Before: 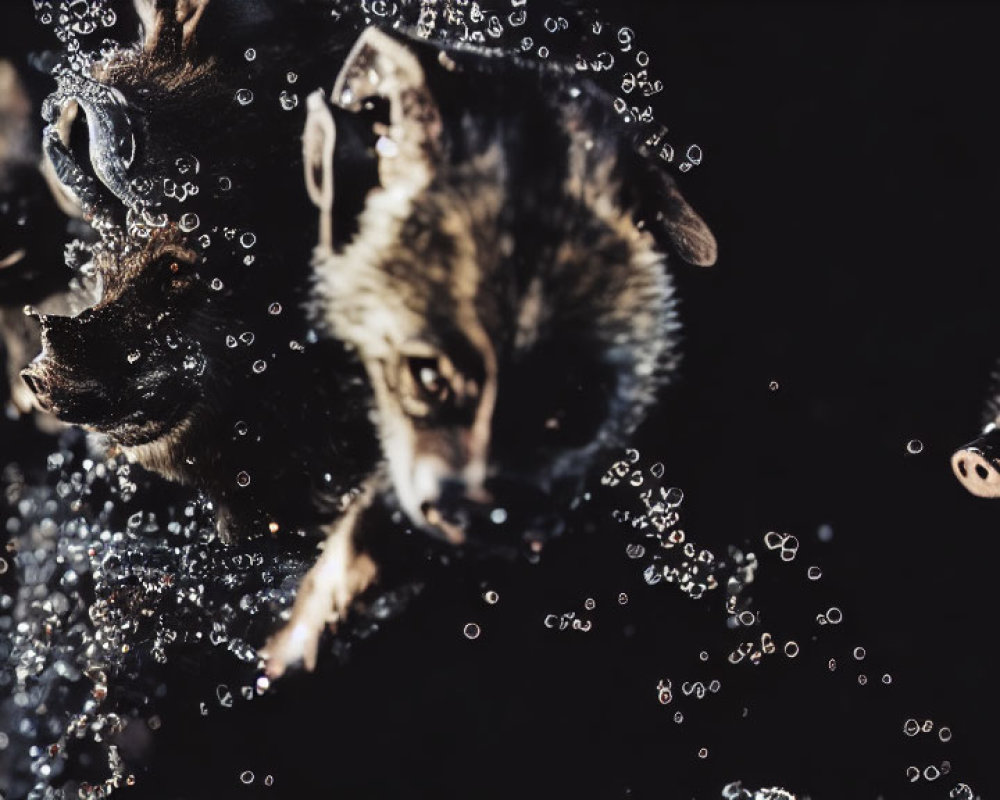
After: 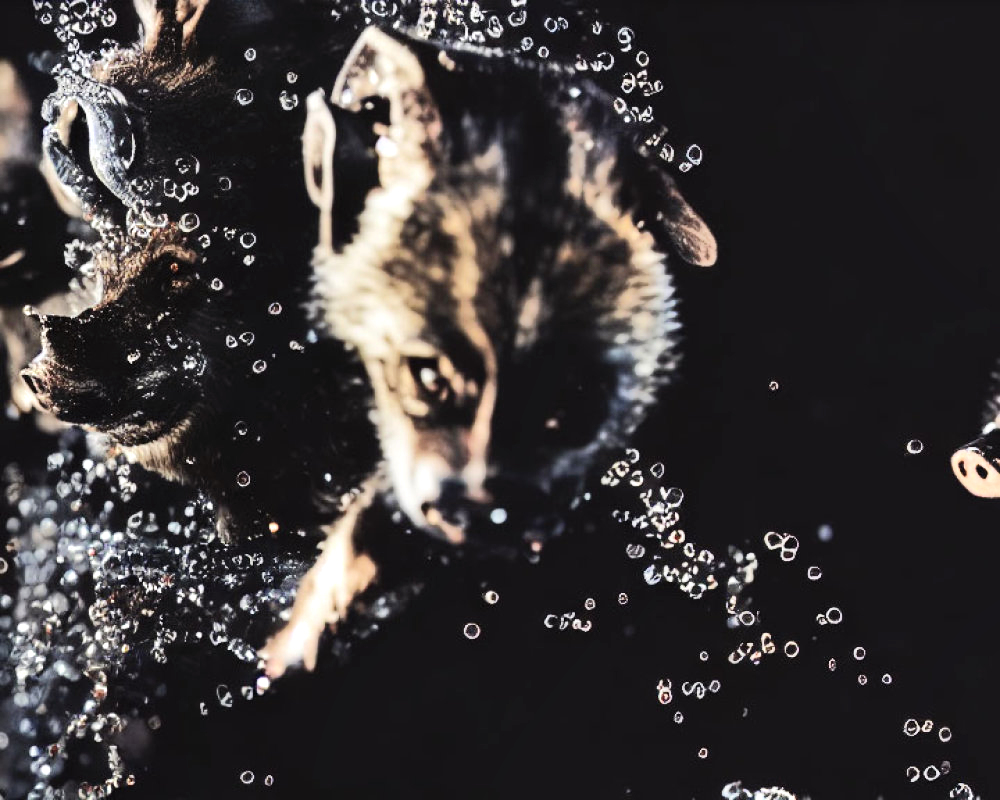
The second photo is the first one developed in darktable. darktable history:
tone equalizer: -8 EV -0.381 EV, -7 EV -0.394 EV, -6 EV -0.296 EV, -5 EV -0.227 EV, -3 EV 0.237 EV, -2 EV 0.318 EV, -1 EV 0.373 EV, +0 EV 0.439 EV, edges refinement/feathering 500, mask exposure compensation -1.57 EV, preserve details no
shadows and highlights: radius 263.64, soften with gaussian
